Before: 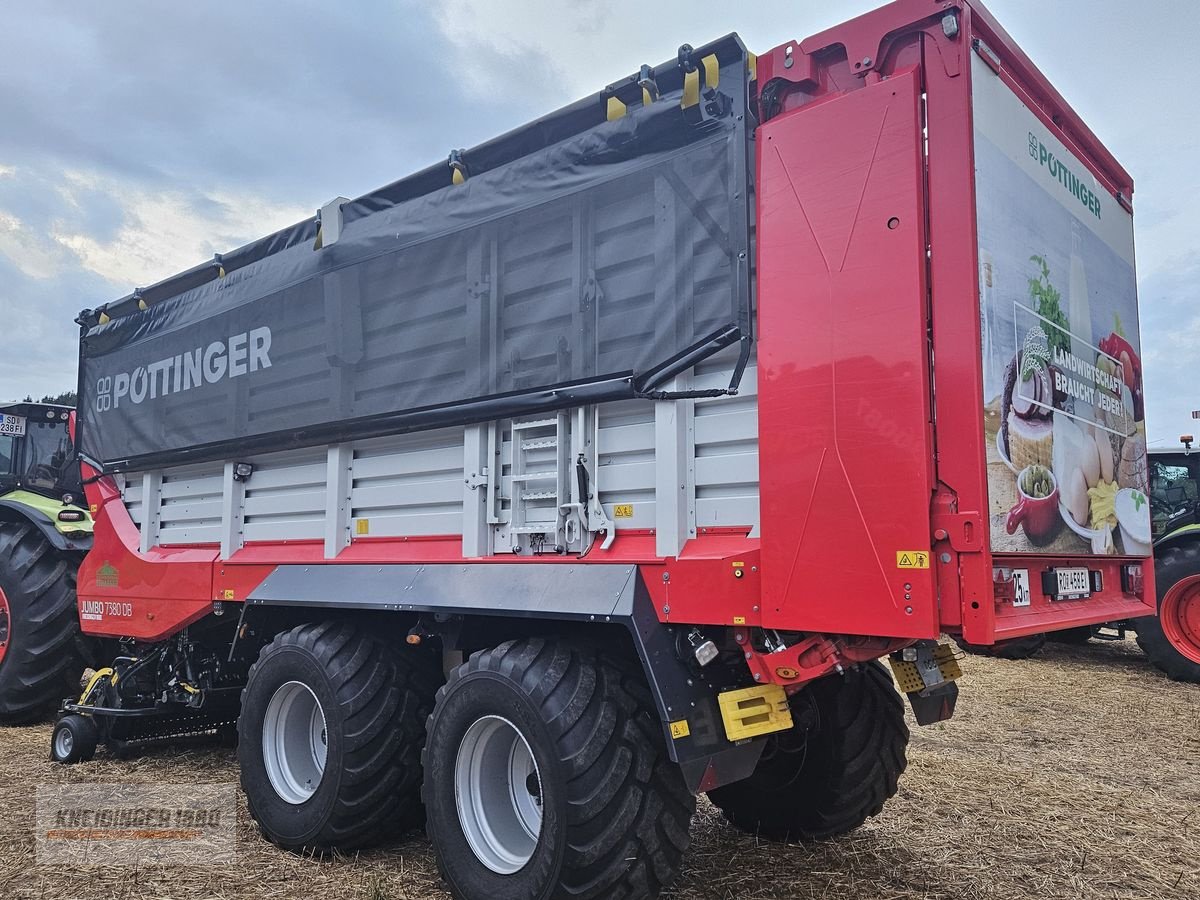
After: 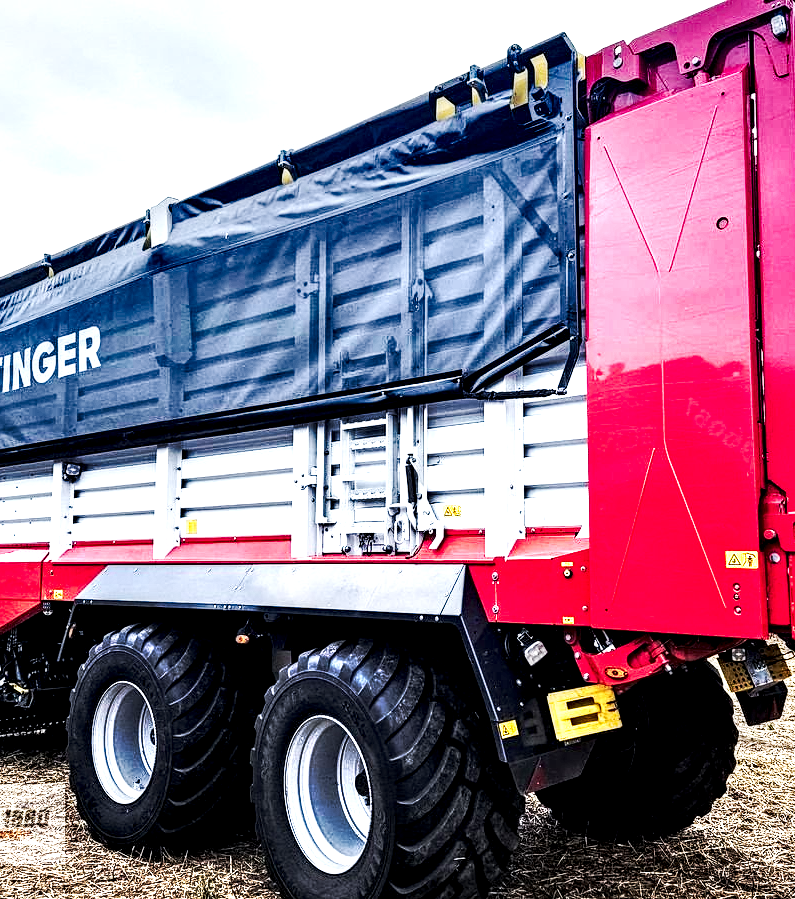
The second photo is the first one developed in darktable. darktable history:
local contrast: shadows 184%, detail 227%
crop and rotate: left 14.32%, right 19.383%
exposure: black level correction 0, exposure 0.499 EV, compensate highlight preservation false
tone curve: curves: ch0 [(0, 0) (0.003, 0.003) (0.011, 0.008) (0.025, 0.018) (0.044, 0.04) (0.069, 0.062) (0.1, 0.09) (0.136, 0.121) (0.177, 0.158) (0.224, 0.197) (0.277, 0.255) (0.335, 0.314) (0.399, 0.391) (0.468, 0.496) (0.543, 0.683) (0.623, 0.801) (0.709, 0.883) (0.801, 0.94) (0.898, 0.984) (1, 1)], preserve colors none
